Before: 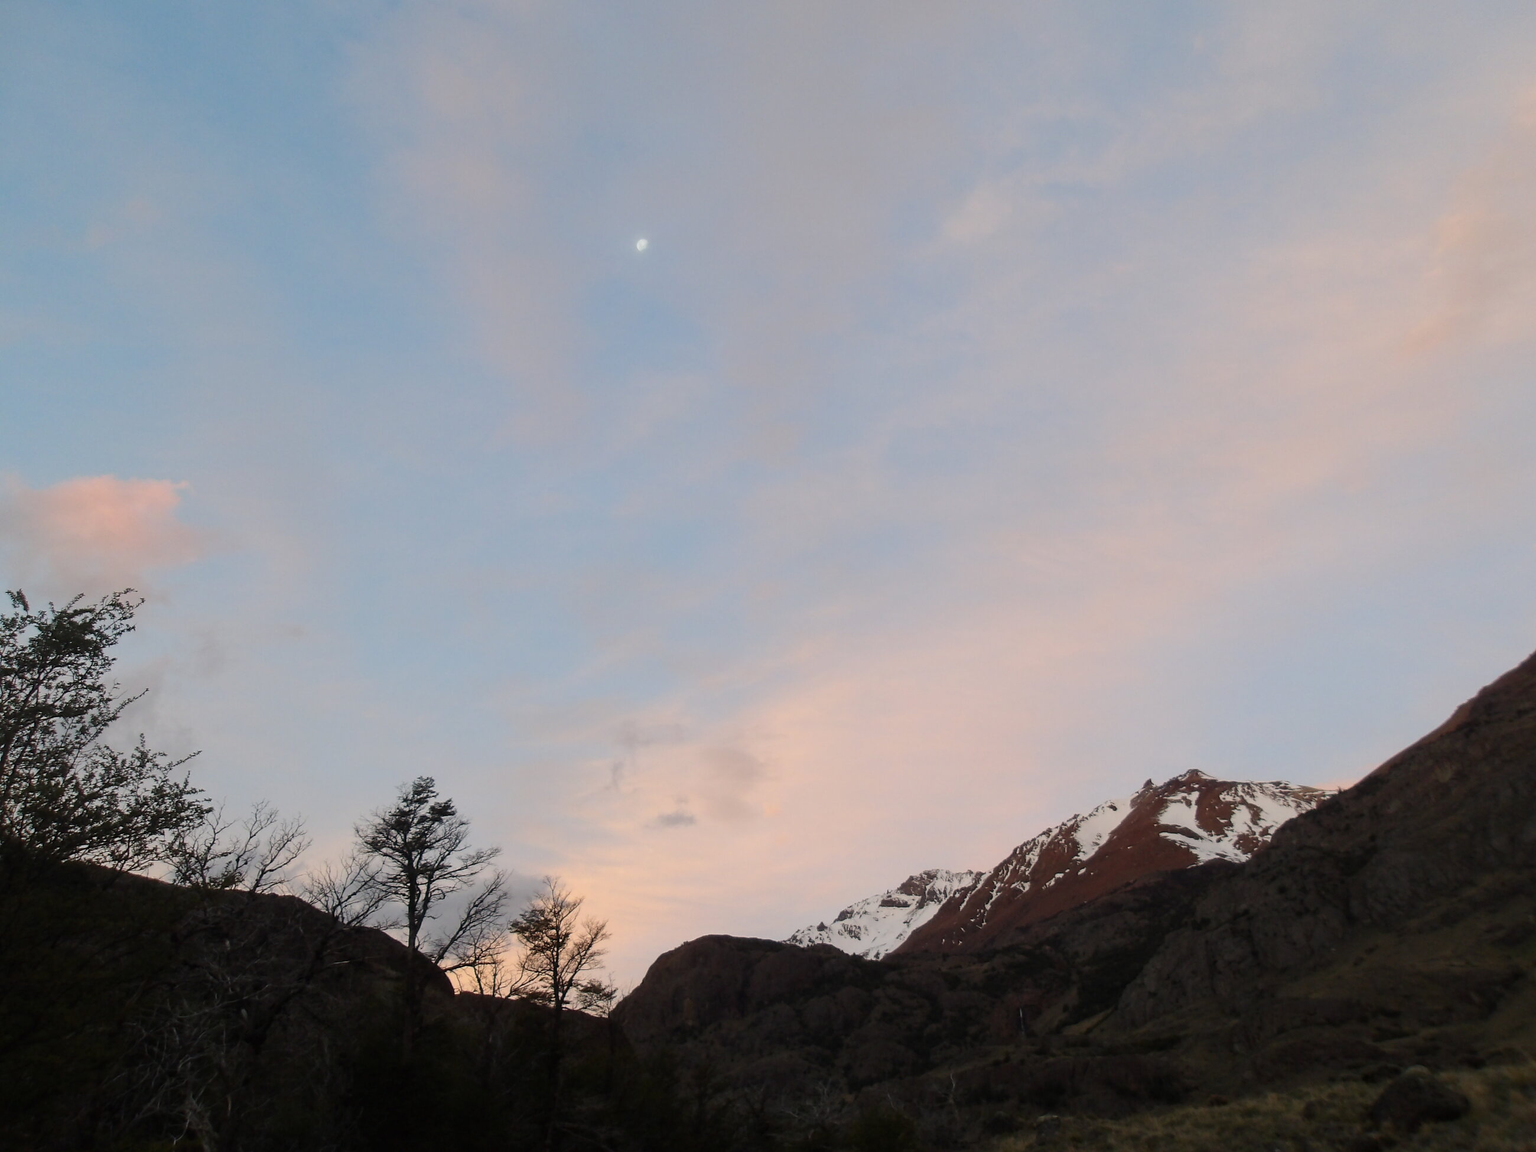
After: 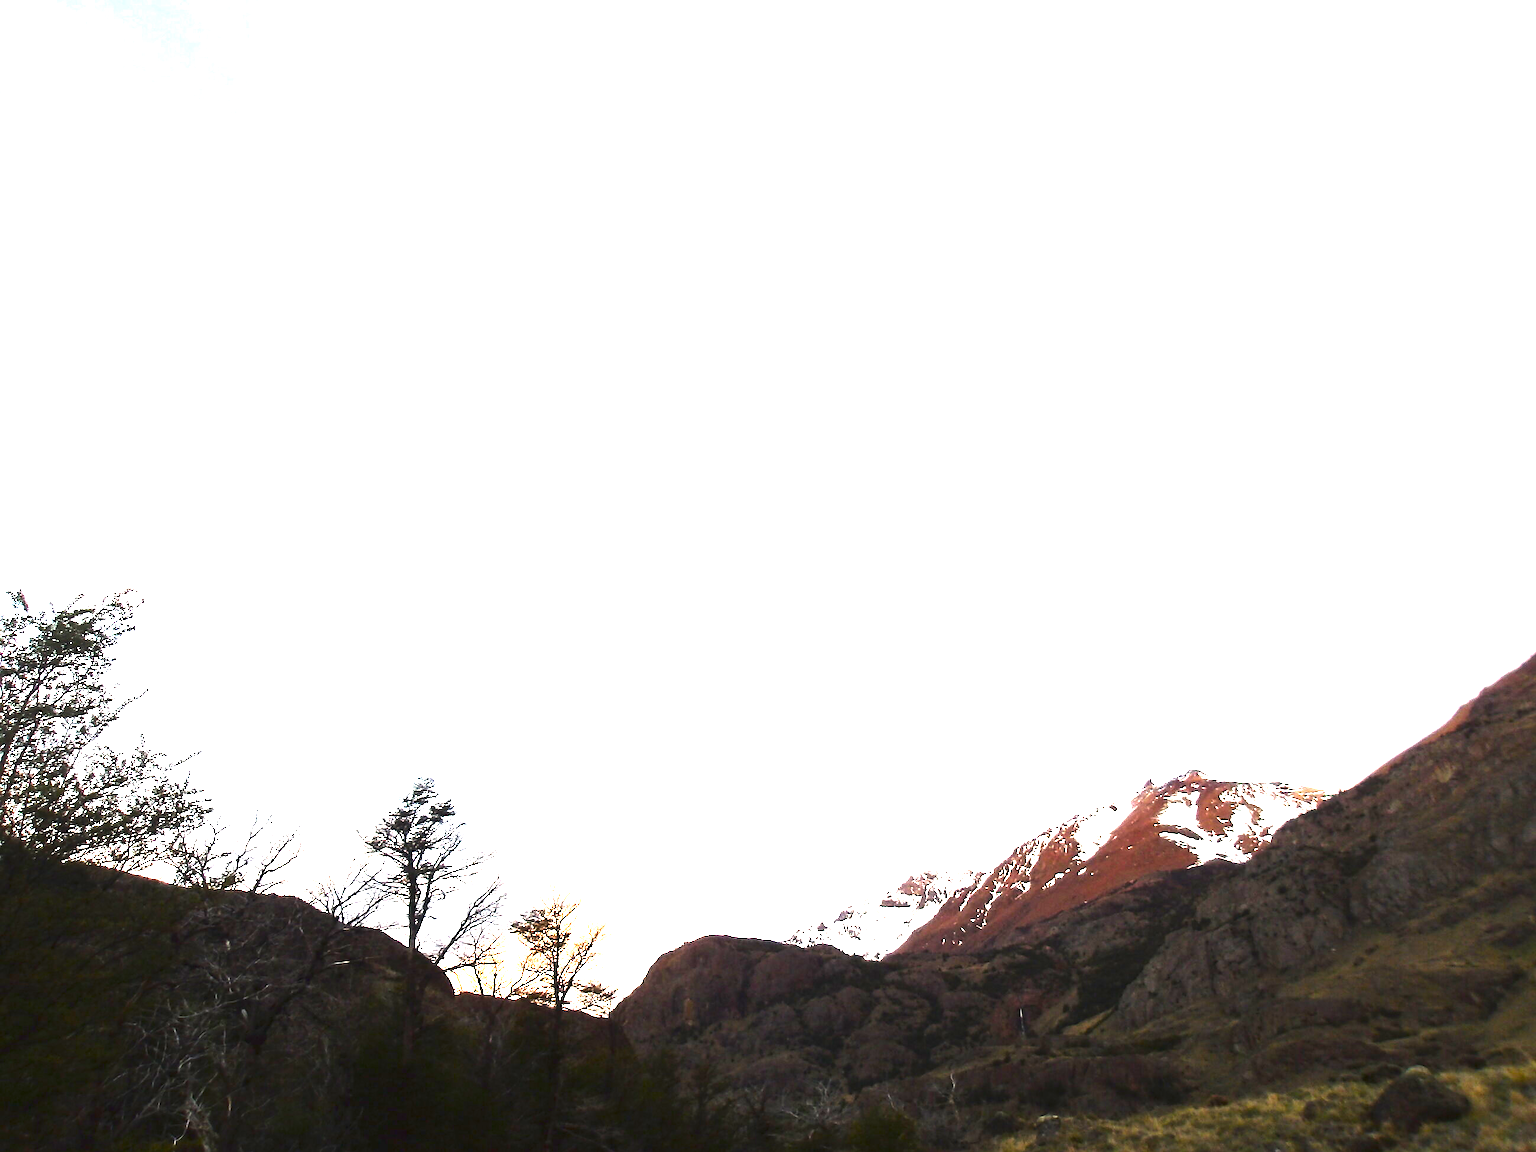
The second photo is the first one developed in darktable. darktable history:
exposure: exposure 2.194 EV, compensate exposure bias true, compensate highlight preservation false
color balance rgb: linear chroma grading › global chroma 15.261%, perceptual saturation grading › global saturation 30.365%, perceptual brilliance grading › global brilliance -5.215%, perceptual brilliance grading › highlights 24.217%, perceptual brilliance grading › mid-tones 7.14%, perceptual brilliance grading › shadows -4.957%
sharpen: radius 1.819, amount 0.398, threshold 1.551
tone curve: curves: ch0 [(0, 0.032) (0.181, 0.152) (0.751, 0.762) (1, 1)], color space Lab, linked channels, preserve colors none
